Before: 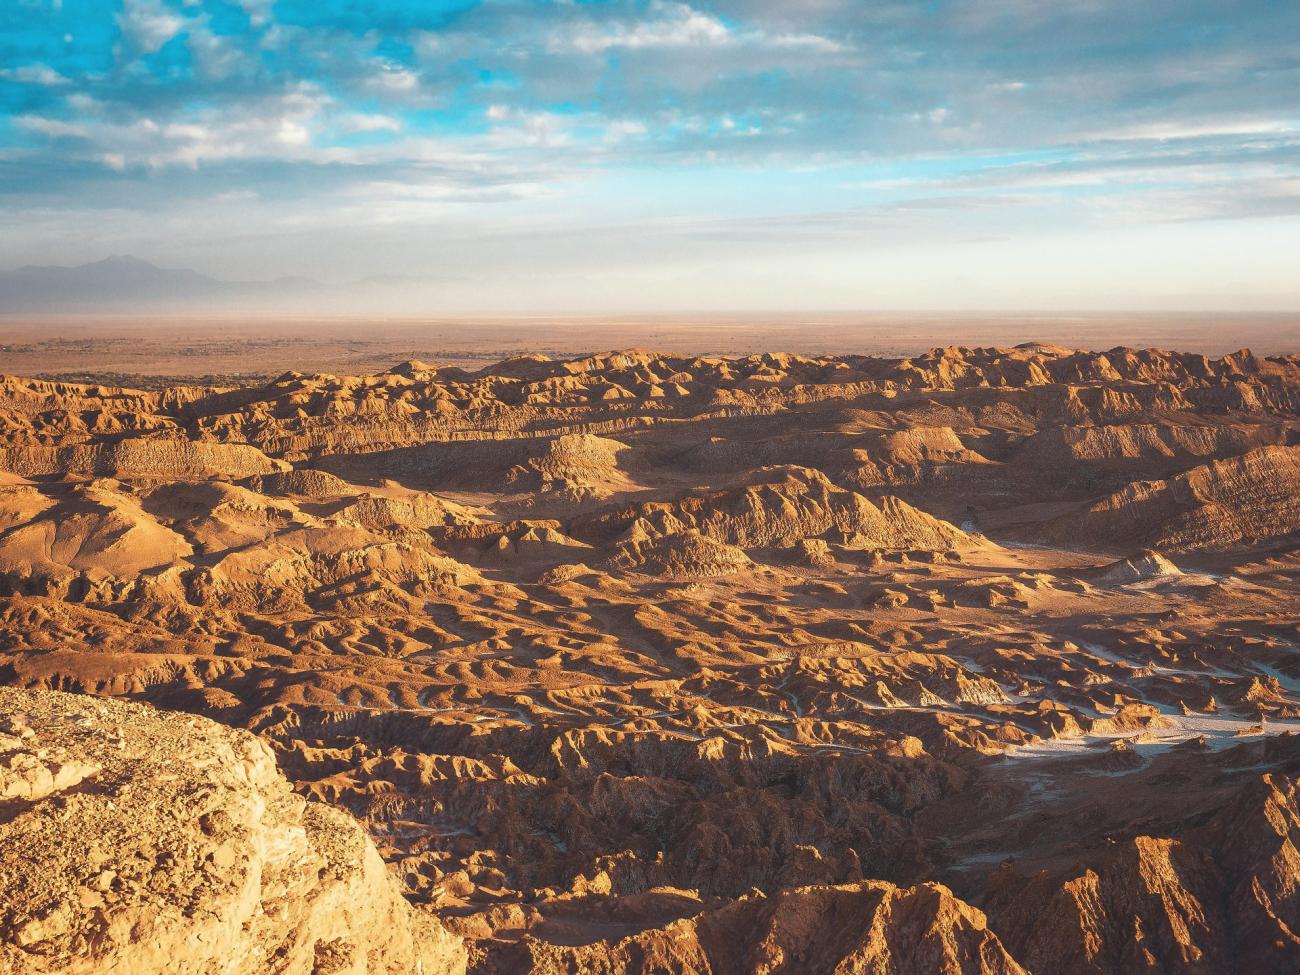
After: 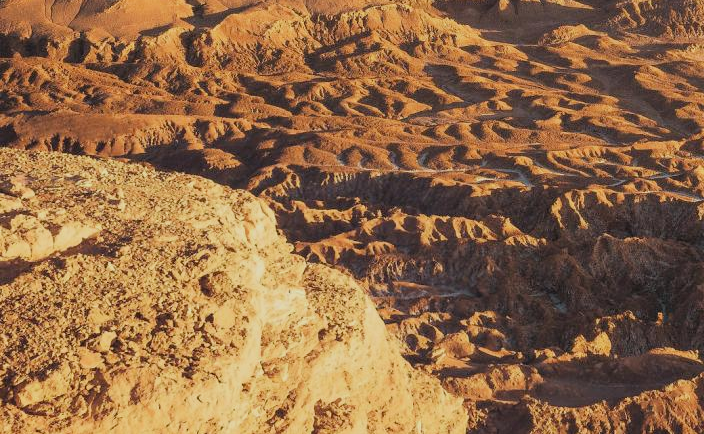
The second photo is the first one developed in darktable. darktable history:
crop and rotate: top 55.363%, right 45.786%, bottom 0.115%
filmic rgb: black relative exposure -7.99 EV, white relative exposure 3.92 EV, hardness 4.22, color science v6 (2022)
